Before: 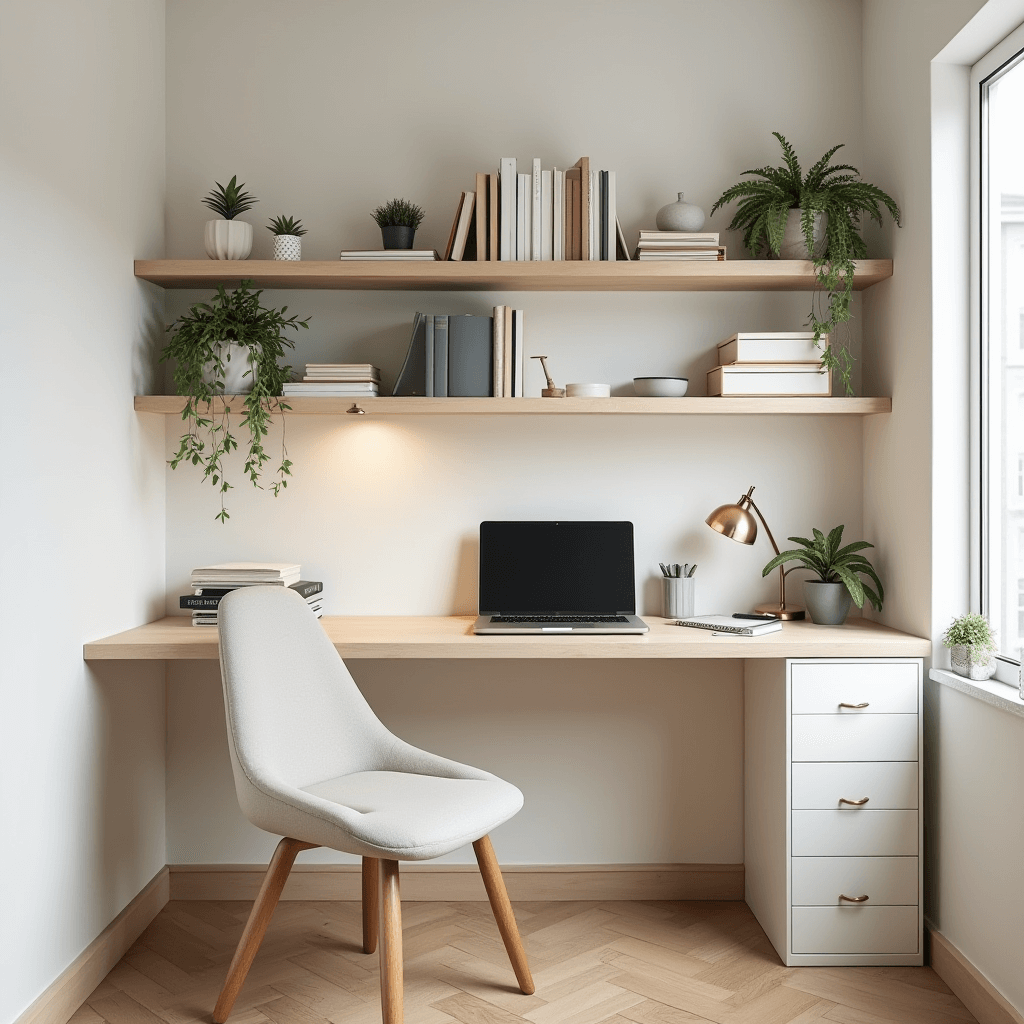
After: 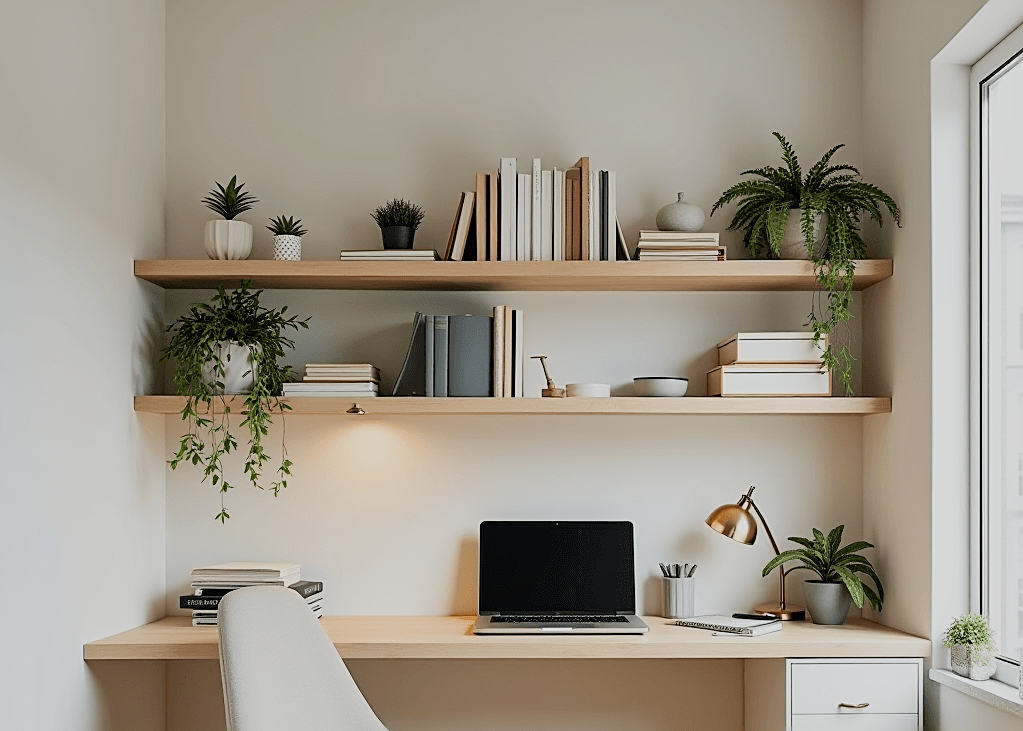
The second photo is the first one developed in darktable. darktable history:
filmic rgb: black relative exposure -7.65 EV, white relative exposure 4.56 EV, hardness 3.61
crop: bottom 28.576%
color balance rgb: perceptual saturation grading › global saturation 30%, global vibrance 10%
sharpen: on, module defaults
local contrast: mode bilateral grid, contrast 20, coarseness 50, detail 120%, midtone range 0.2
